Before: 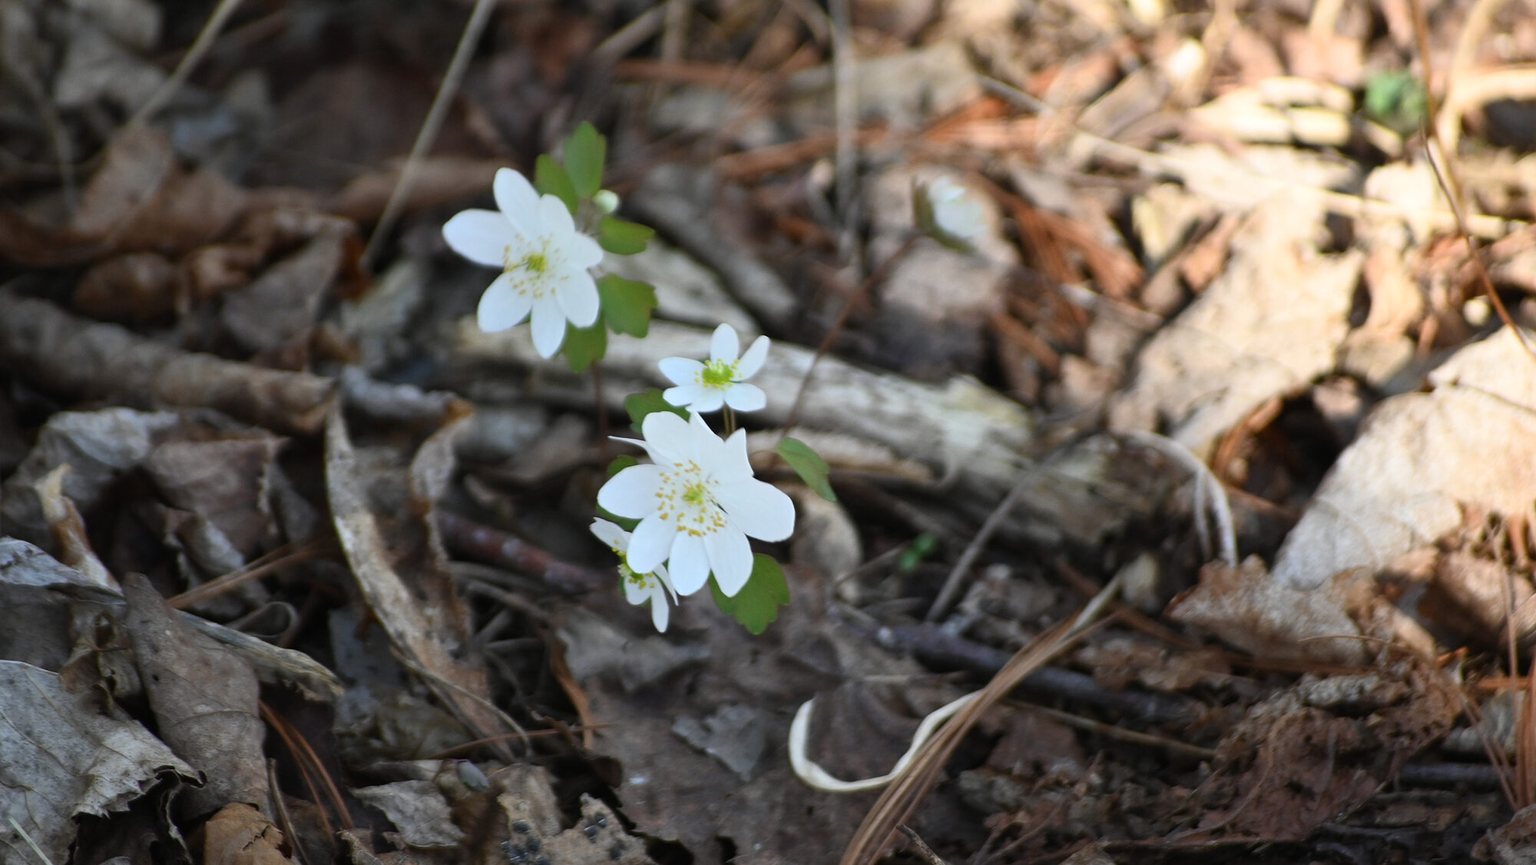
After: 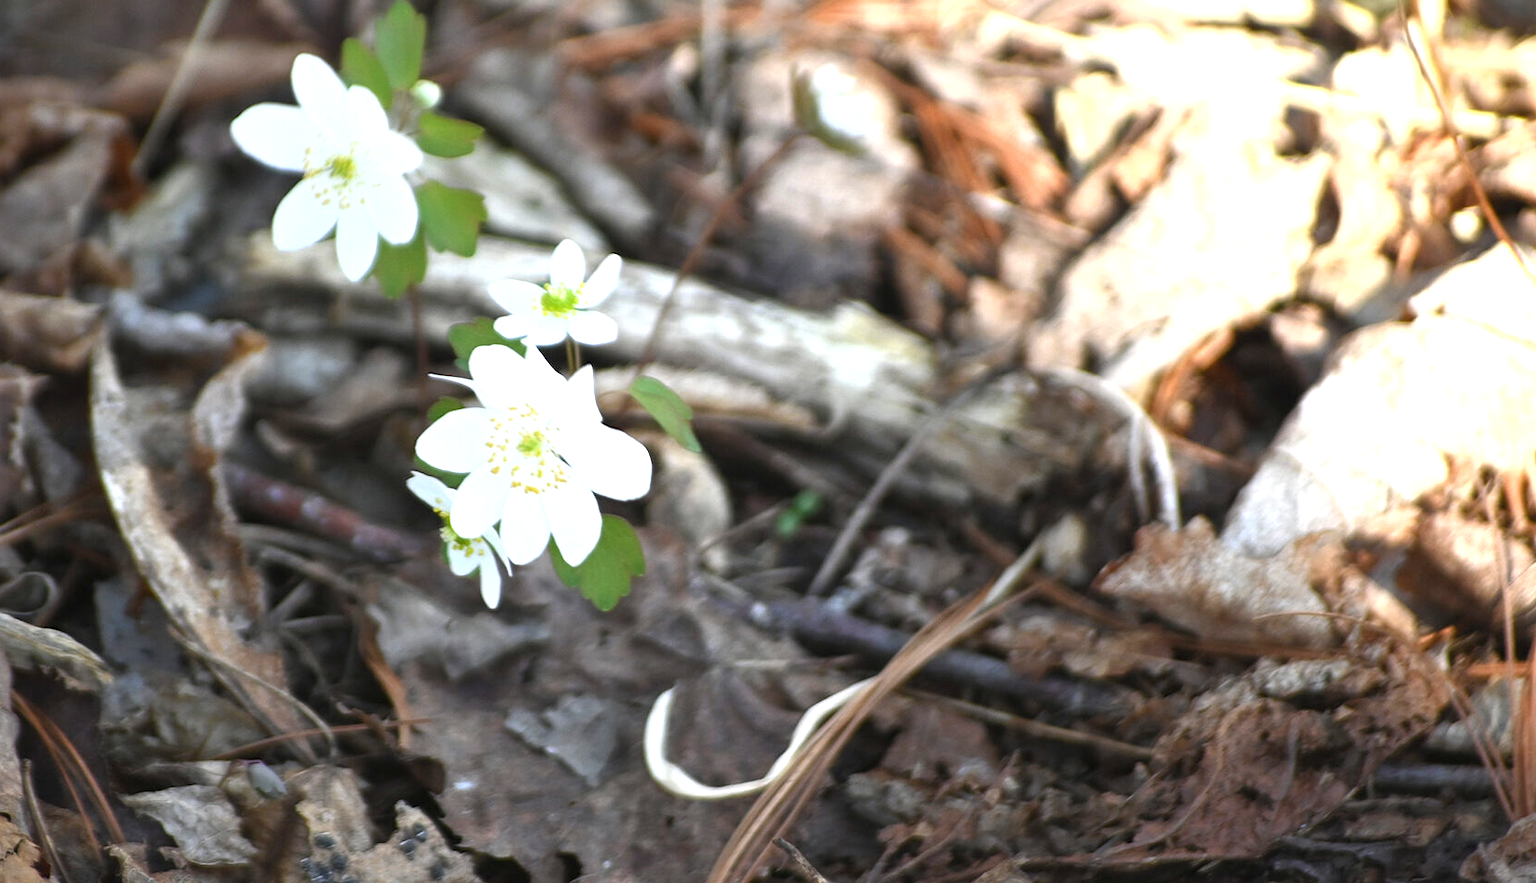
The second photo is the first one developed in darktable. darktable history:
crop: left 16.271%, top 14.229%
exposure: black level correction 0, exposure 1 EV, compensate highlight preservation false
tone equalizer: smoothing diameter 24.96%, edges refinement/feathering 6.29, preserve details guided filter
shadows and highlights: shadows 25.41, highlights -24.77
